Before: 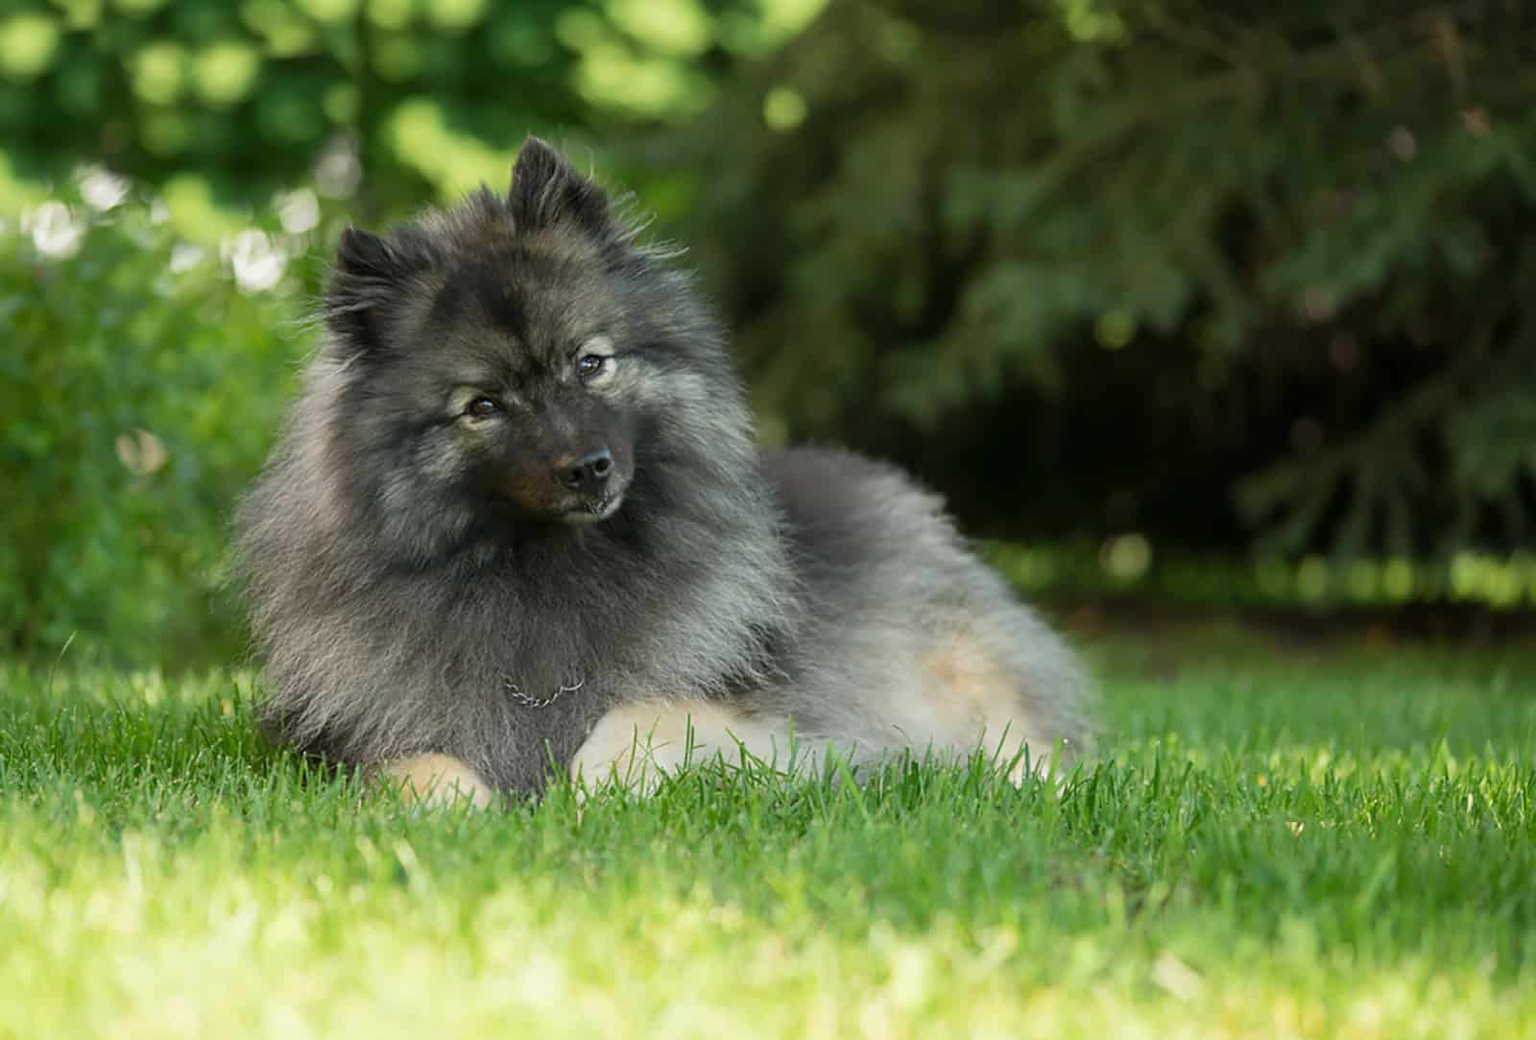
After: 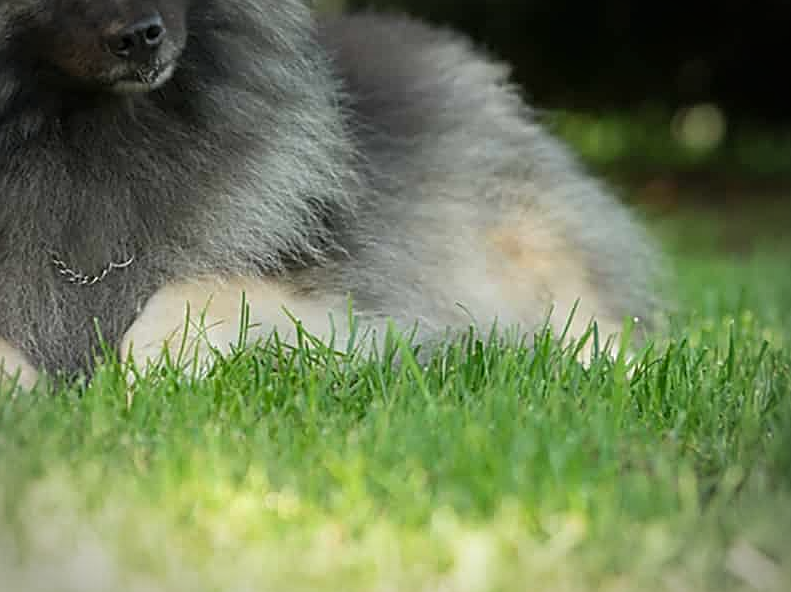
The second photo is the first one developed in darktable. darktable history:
crop: left 29.672%, top 41.786%, right 20.851%, bottom 3.487%
sharpen: on, module defaults
vignetting: automatic ratio true
